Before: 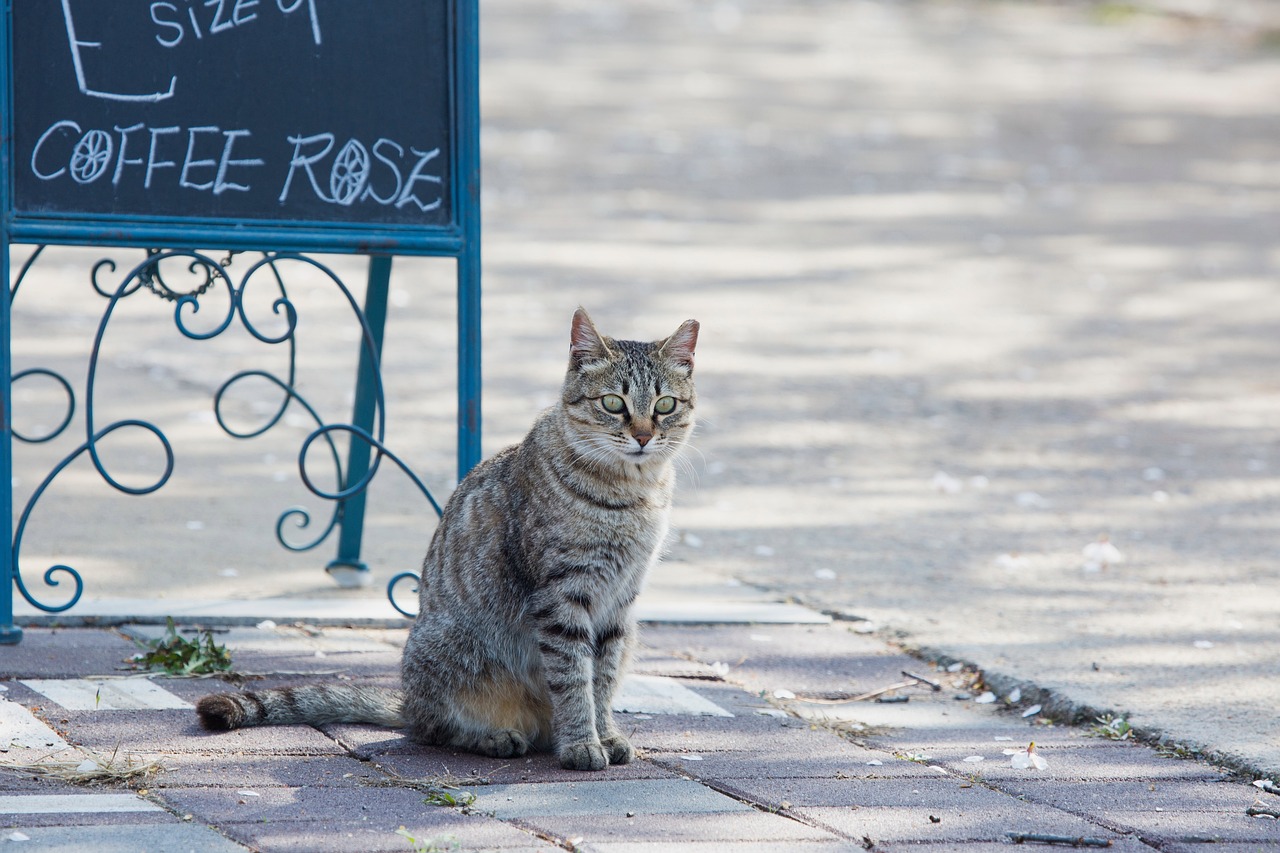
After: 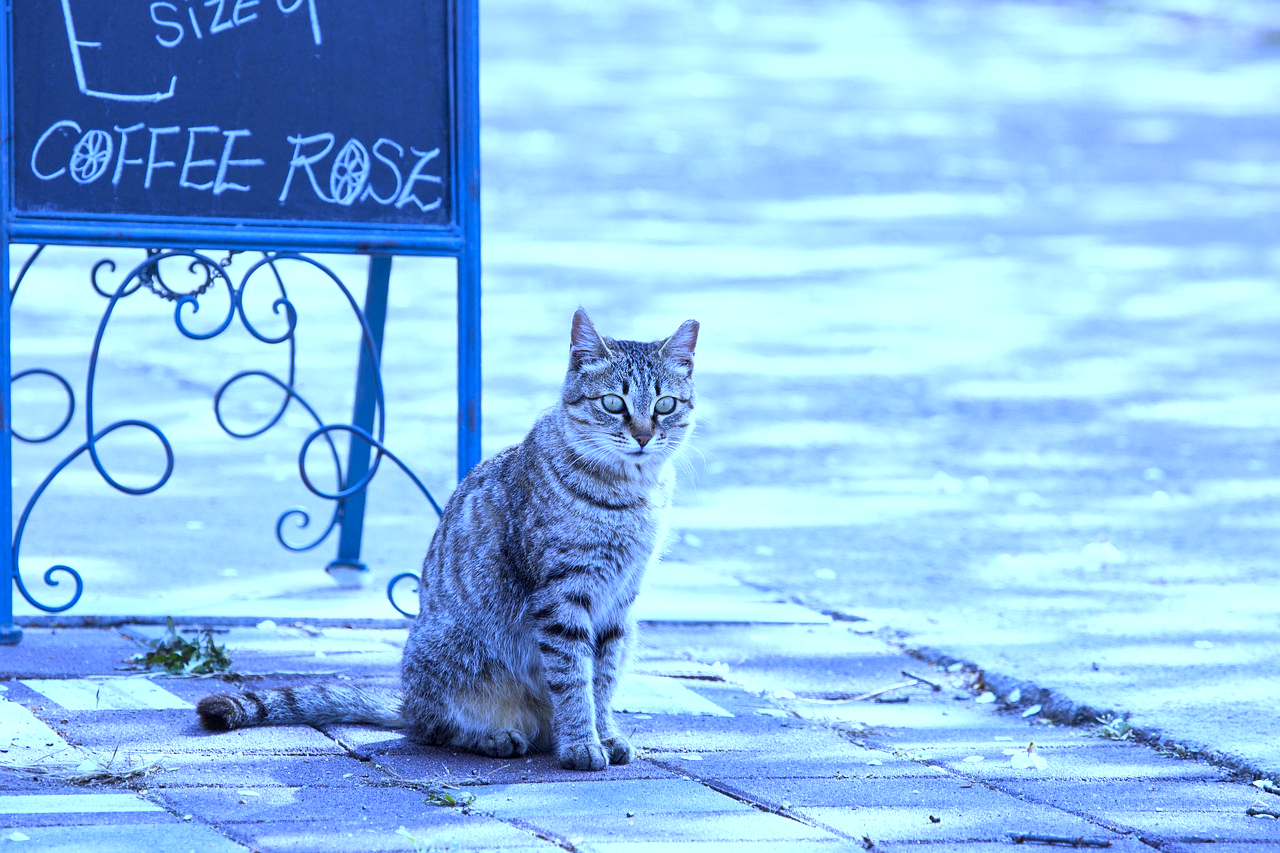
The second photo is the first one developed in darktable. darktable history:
local contrast: mode bilateral grid, contrast 30, coarseness 25, midtone range 0.2
exposure: black level correction 0, exposure 0.5 EV, compensate exposure bias true, compensate highlight preservation false
white balance: red 0.766, blue 1.537
